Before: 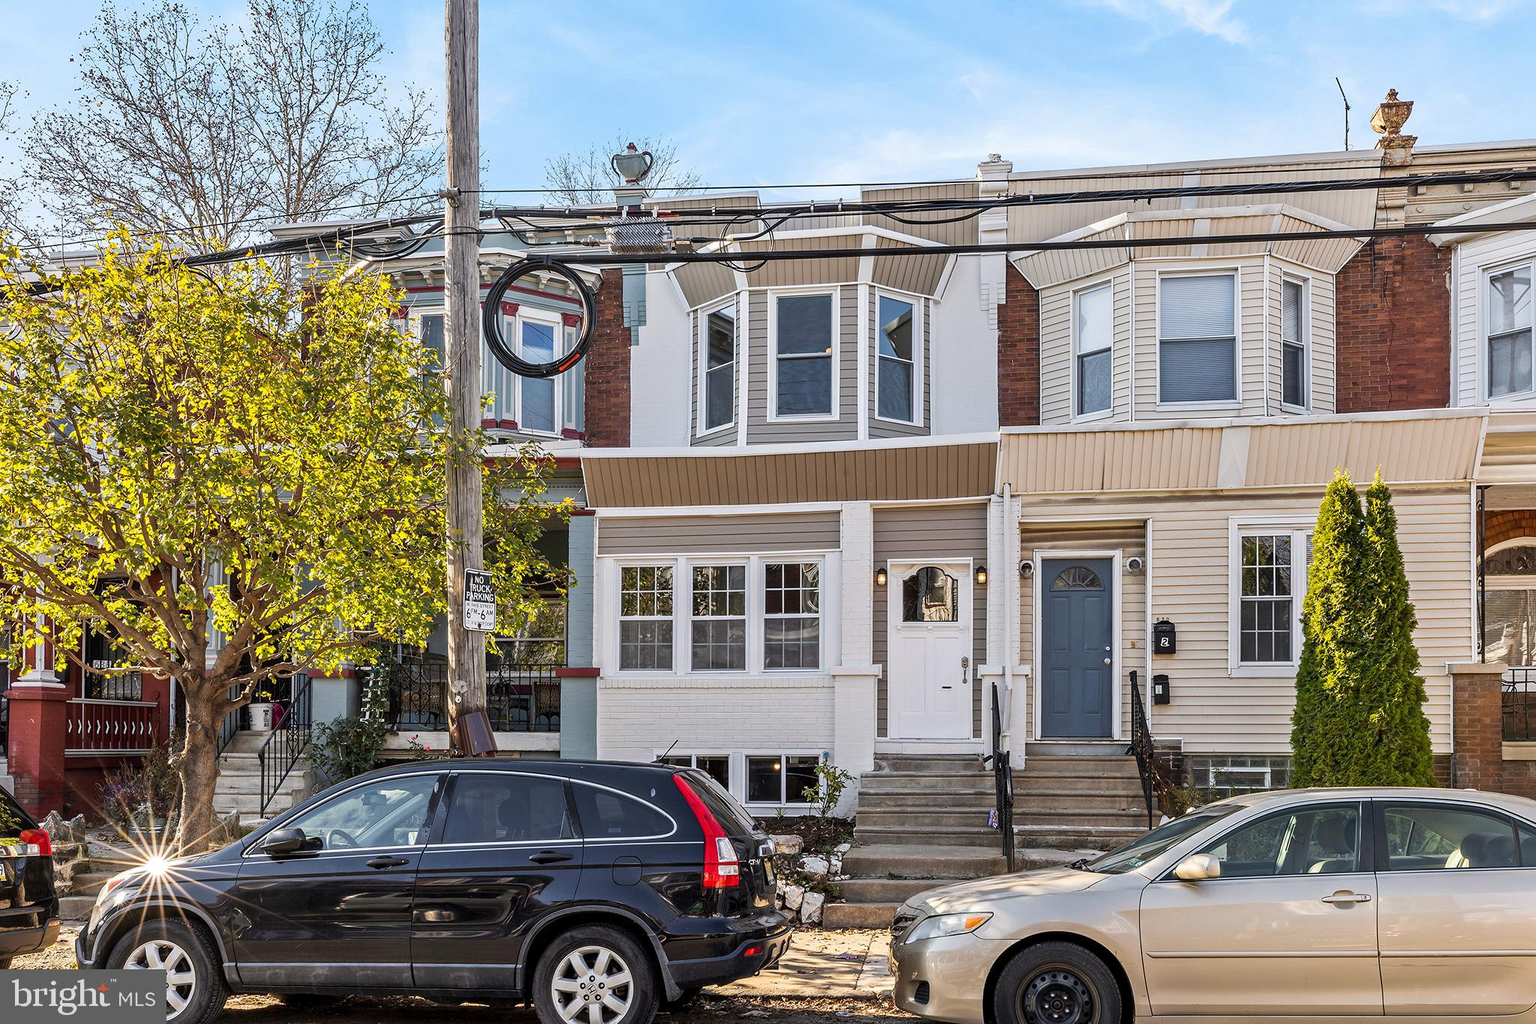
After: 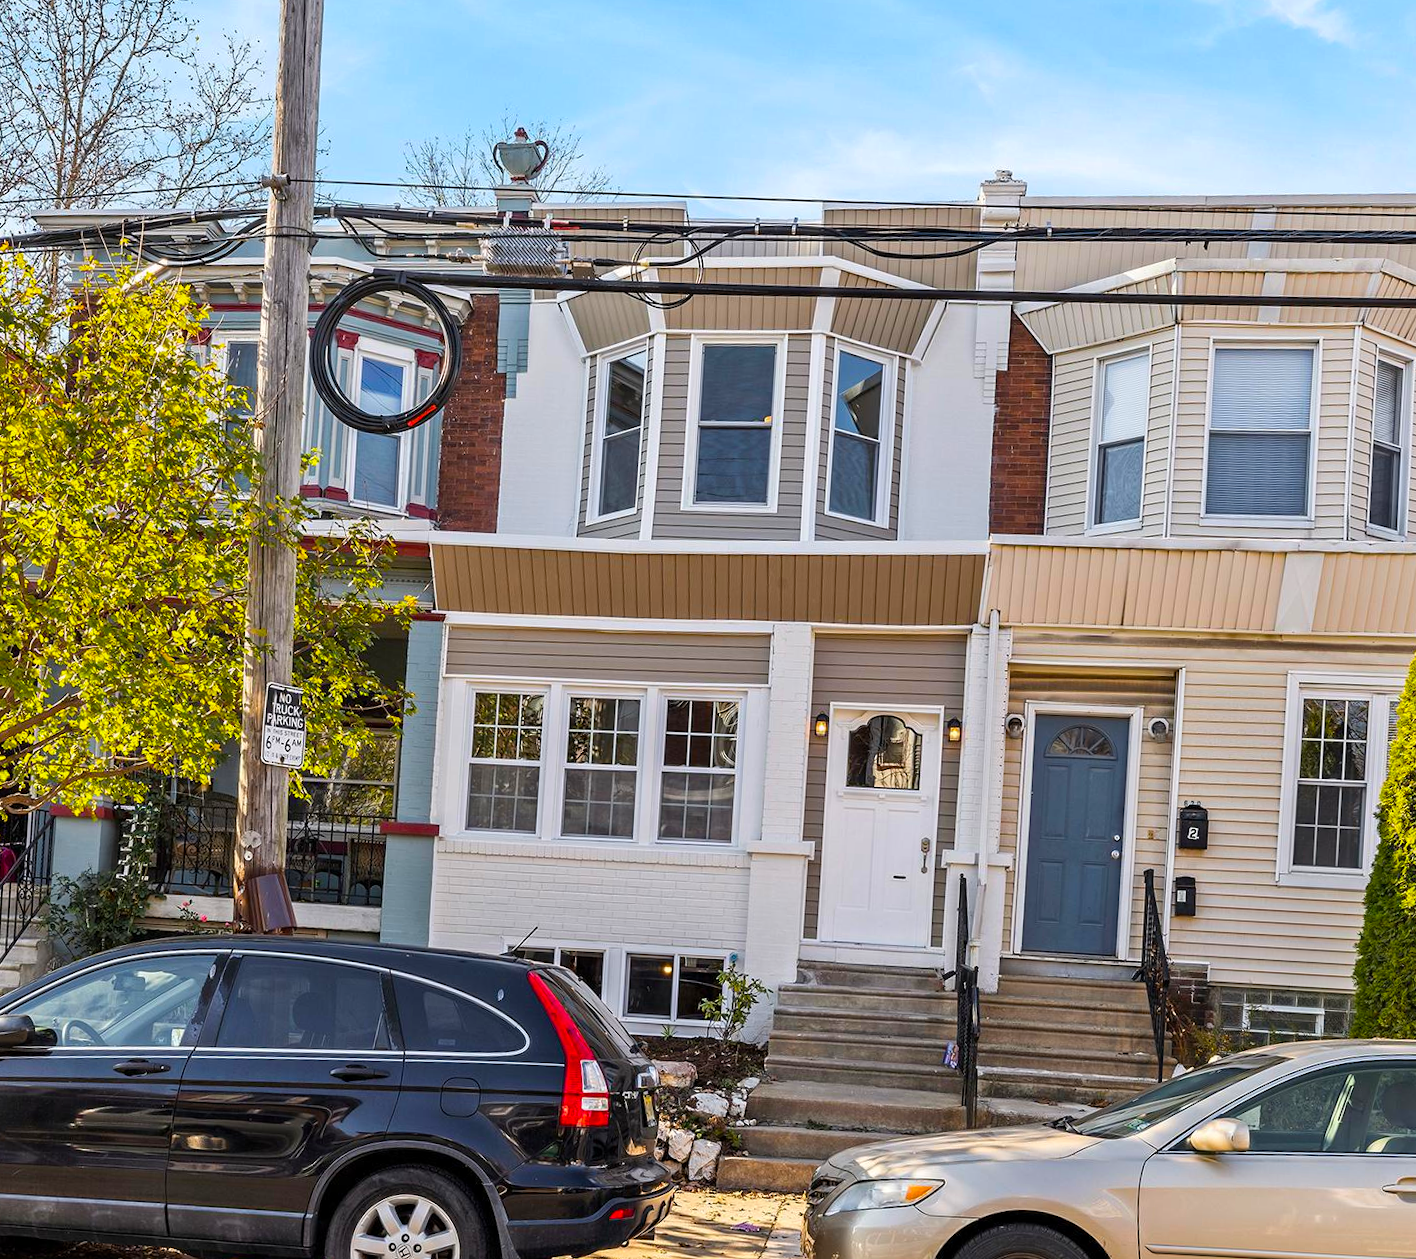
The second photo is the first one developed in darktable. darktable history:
crop and rotate: angle -3.27°, left 14.277%, top 0.028%, right 10.766%, bottom 0.028%
color zones: curves: ch1 [(0, 0.525) (0.143, 0.556) (0.286, 0.52) (0.429, 0.5) (0.571, 0.5) (0.714, 0.5) (0.857, 0.503) (1, 0.525)]
color balance rgb: perceptual saturation grading › global saturation 20%, global vibrance 20%
